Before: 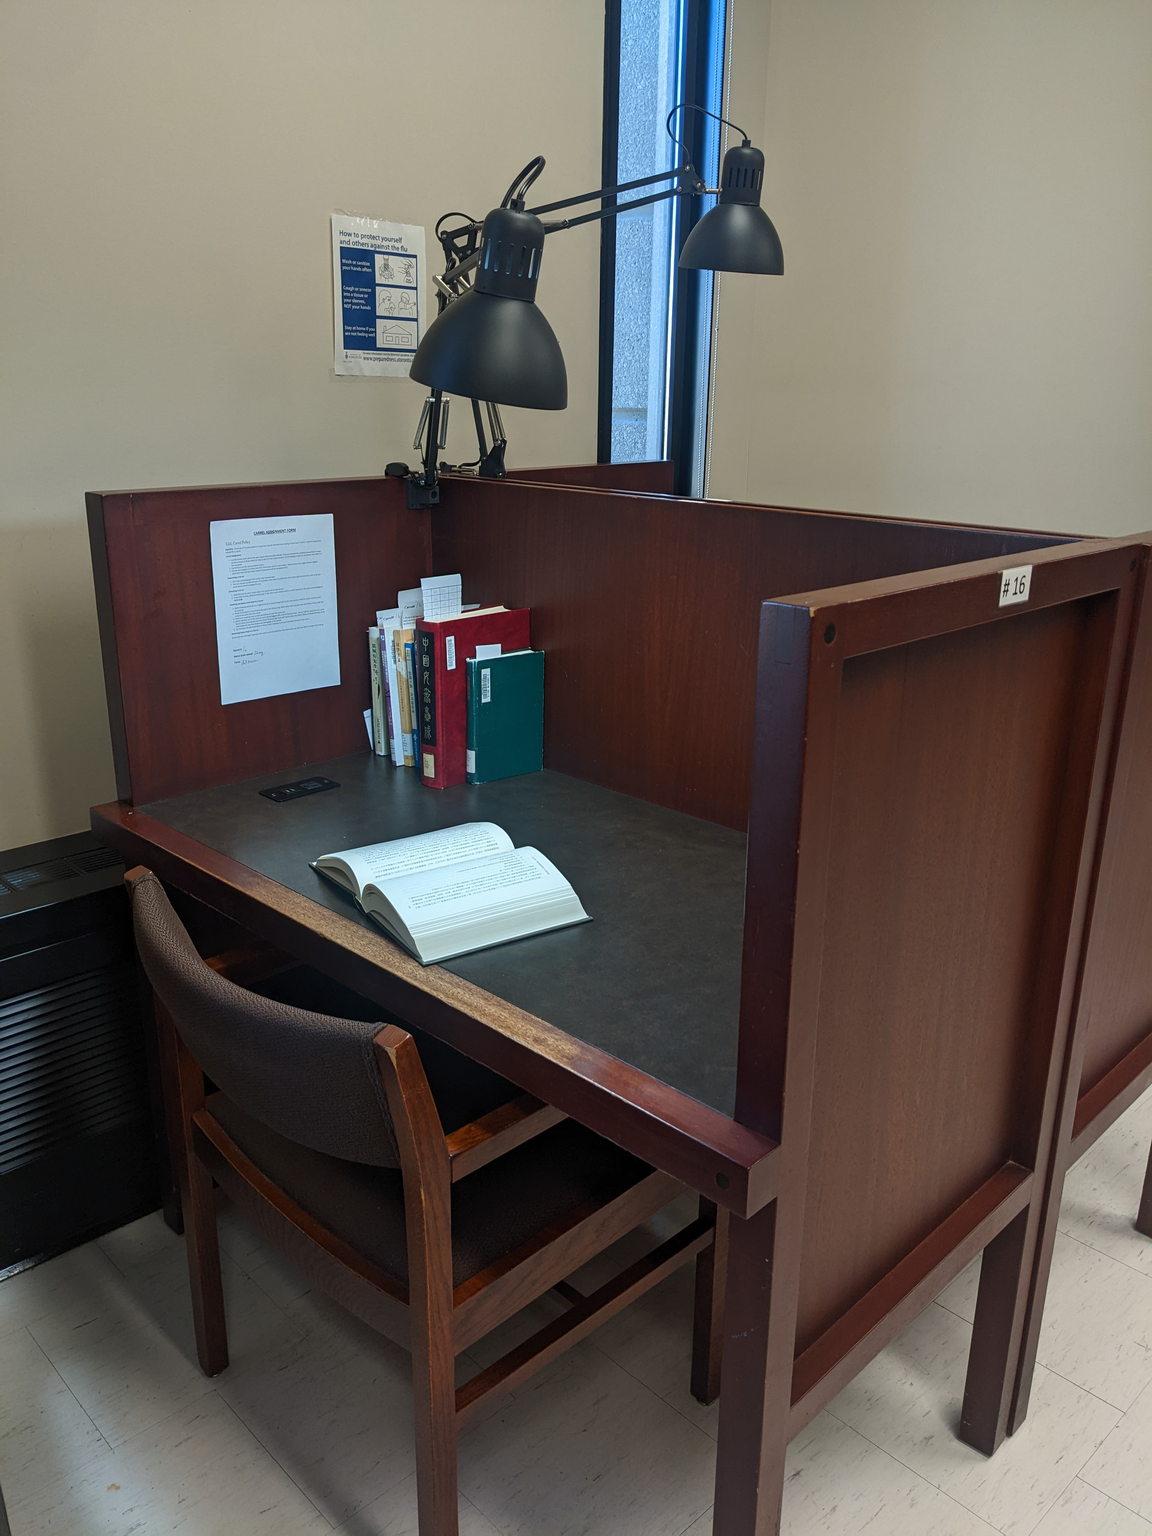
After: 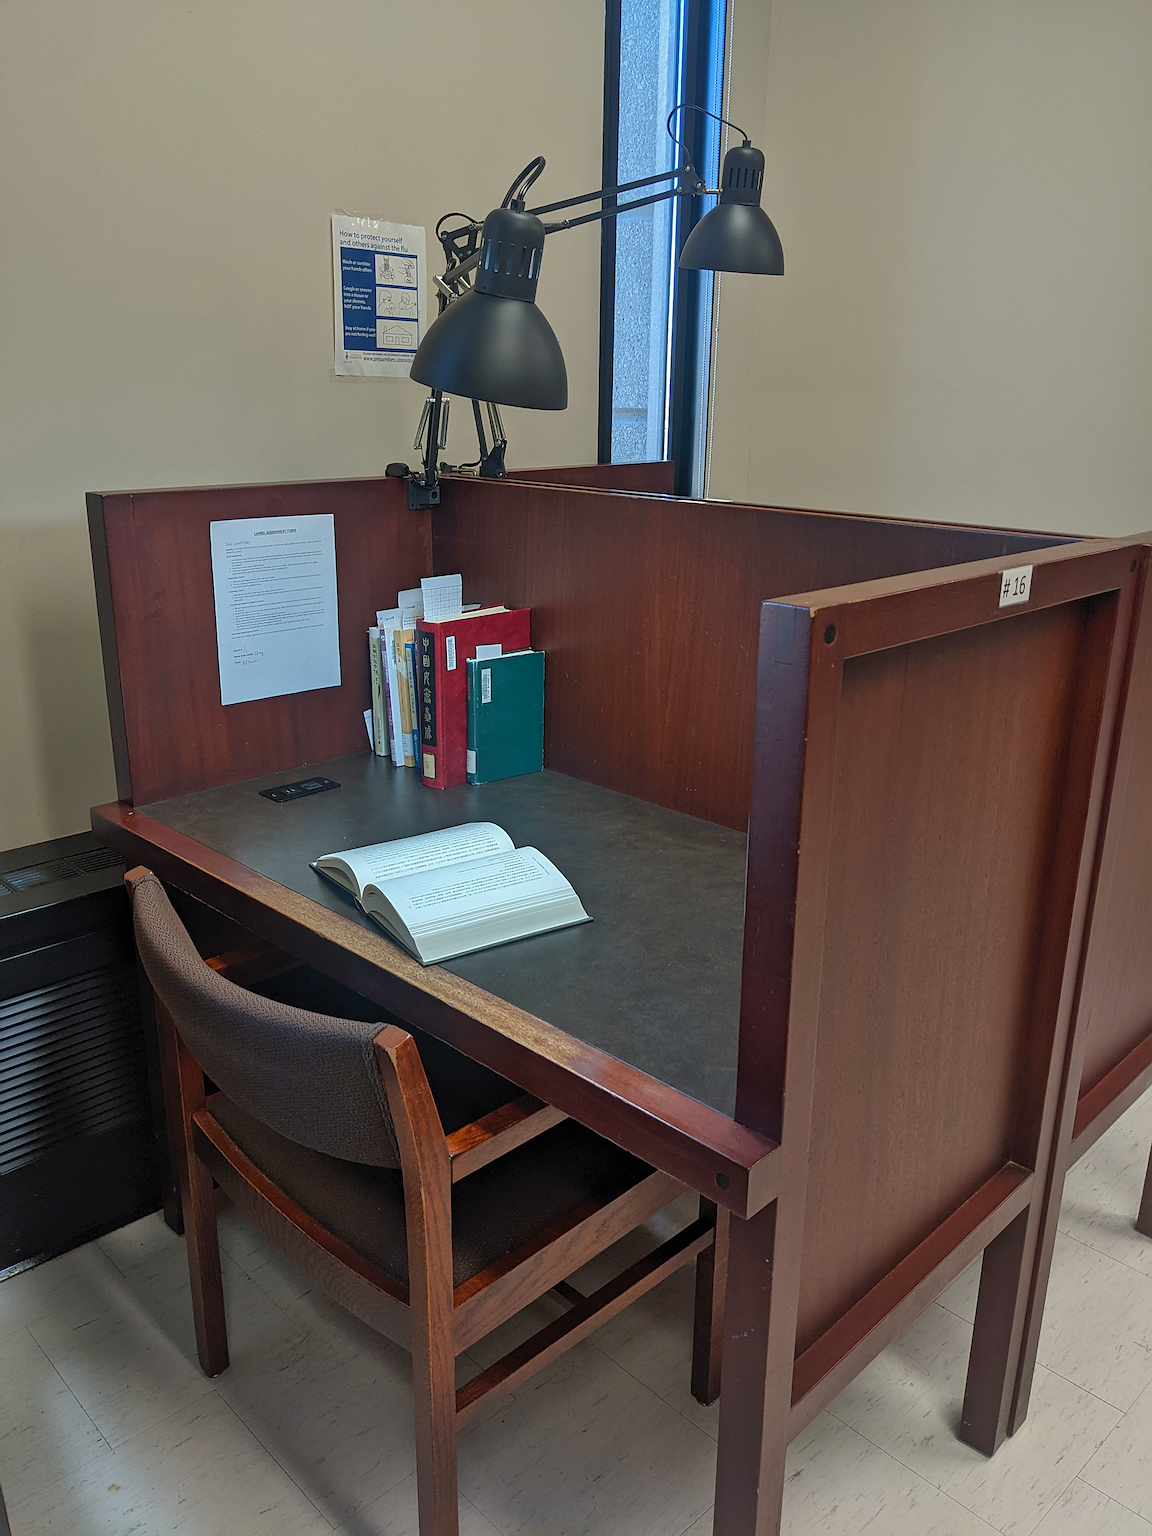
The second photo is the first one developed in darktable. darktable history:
shadows and highlights: on, module defaults
sharpen: amount 0.6
